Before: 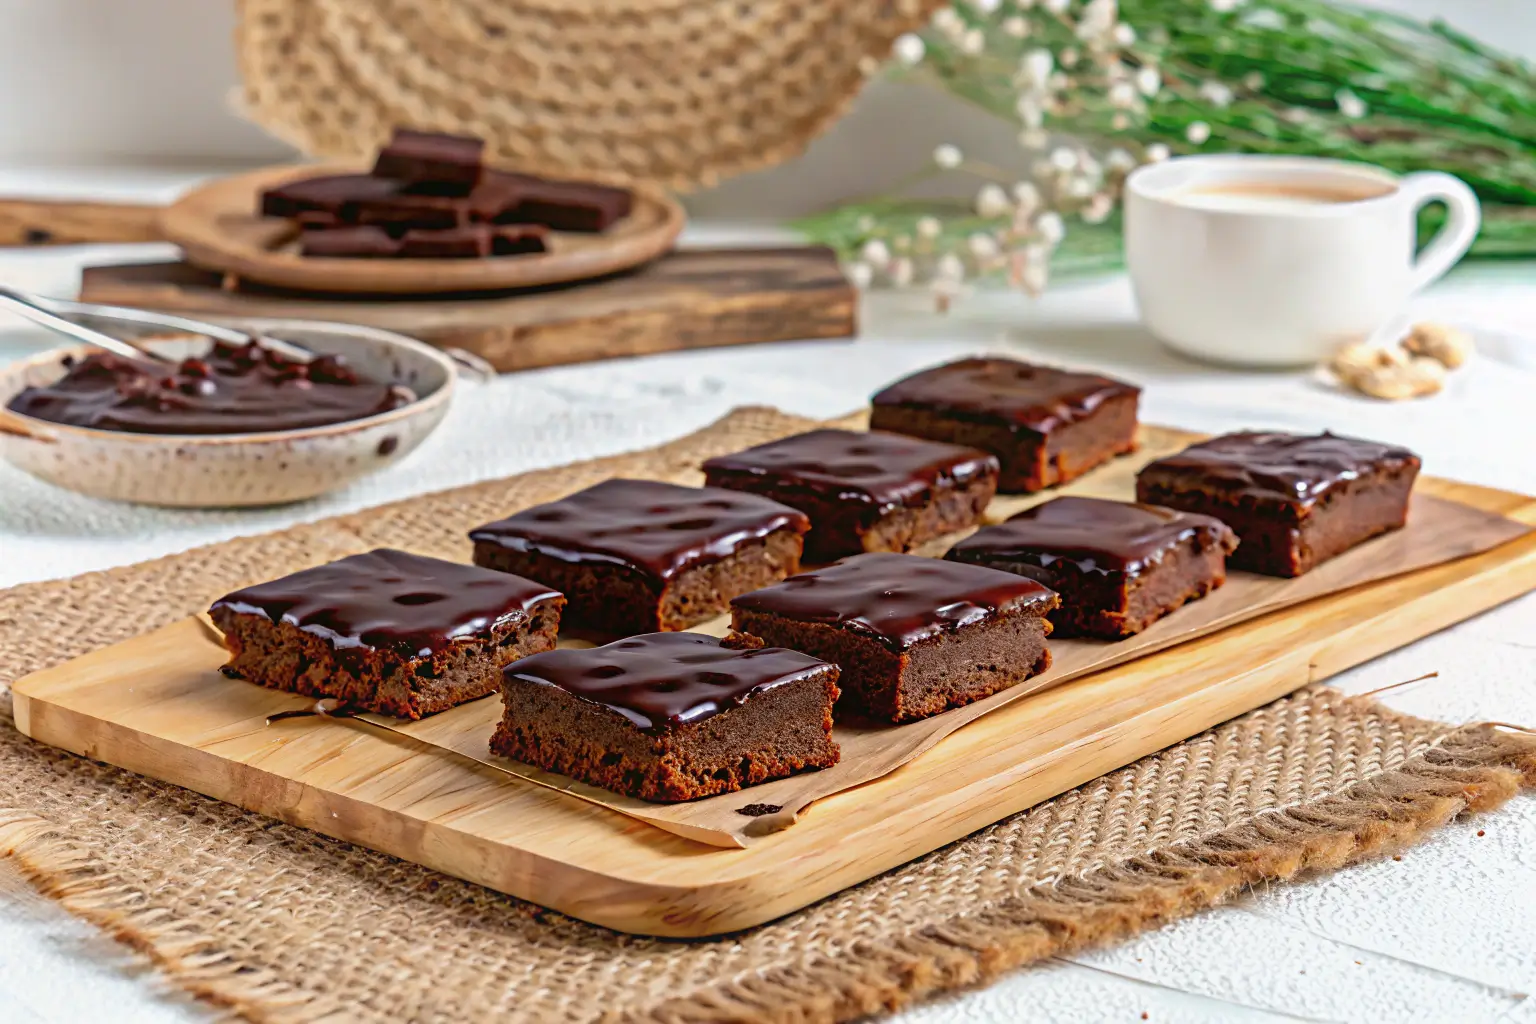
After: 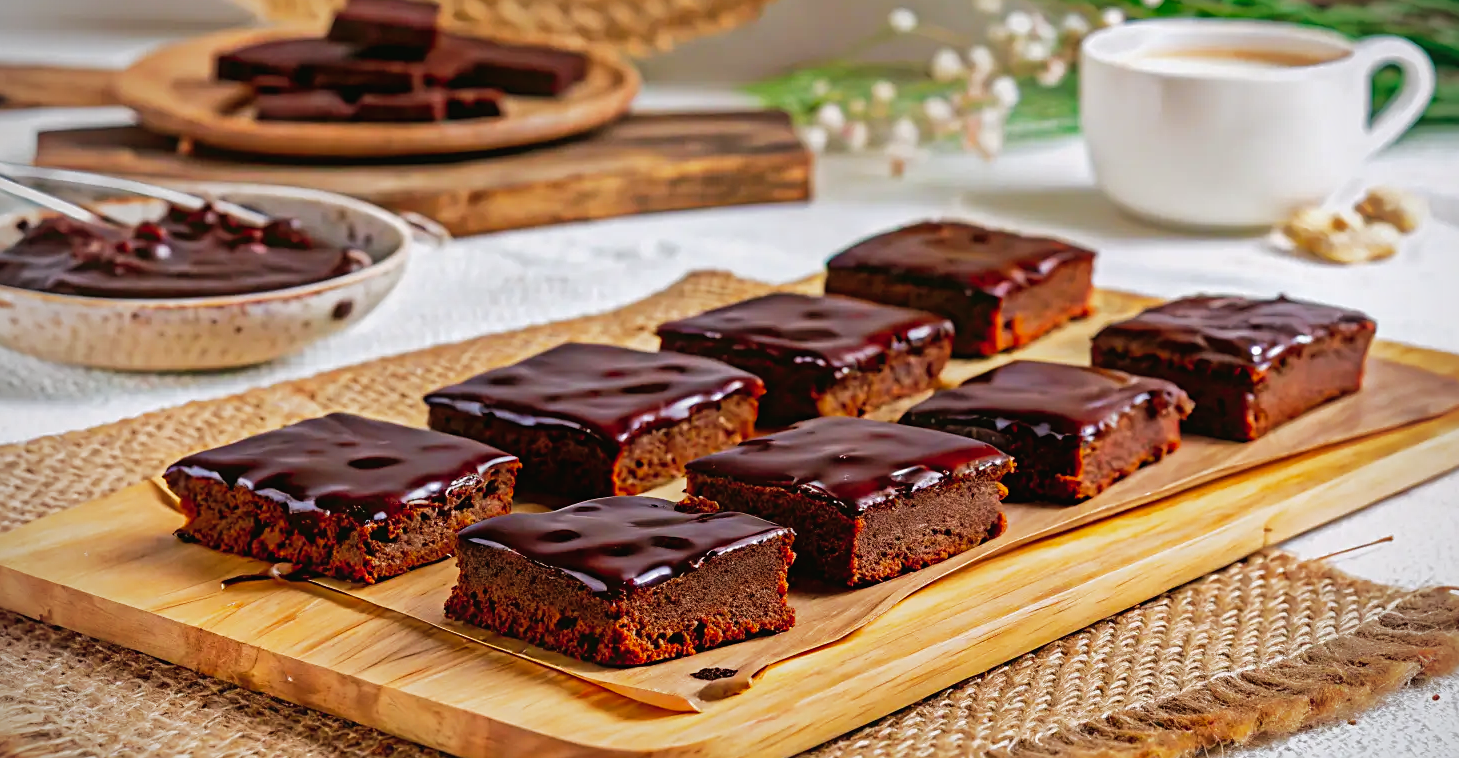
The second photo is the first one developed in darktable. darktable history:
white balance: red 1.004, blue 1.024
tone curve: curves: ch0 [(0, 0) (0.003, 0.008) (0.011, 0.008) (0.025, 0.011) (0.044, 0.017) (0.069, 0.029) (0.1, 0.045) (0.136, 0.067) (0.177, 0.103) (0.224, 0.151) (0.277, 0.21) (0.335, 0.285) (0.399, 0.37) (0.468, 0.462) (0.543, 0.568) (0.623, 0.679) (0.709, 0.79) (0.801, 0.876) (0.898, 0.936) (1, 1)], preserve colors none
crop and rotate: left 2.991%, top 13.302%, right 1.981%, bottom 12.636%
sharpen: amount 0.2
shadows and highlights: highlights -60
vignetting: on, module defaults
color balance: mode lift, gamma, gain (sRGB), lift [1, 0.99, 1.01, 0.992], gamma [1, 1.037, 0.974, 0.963]
